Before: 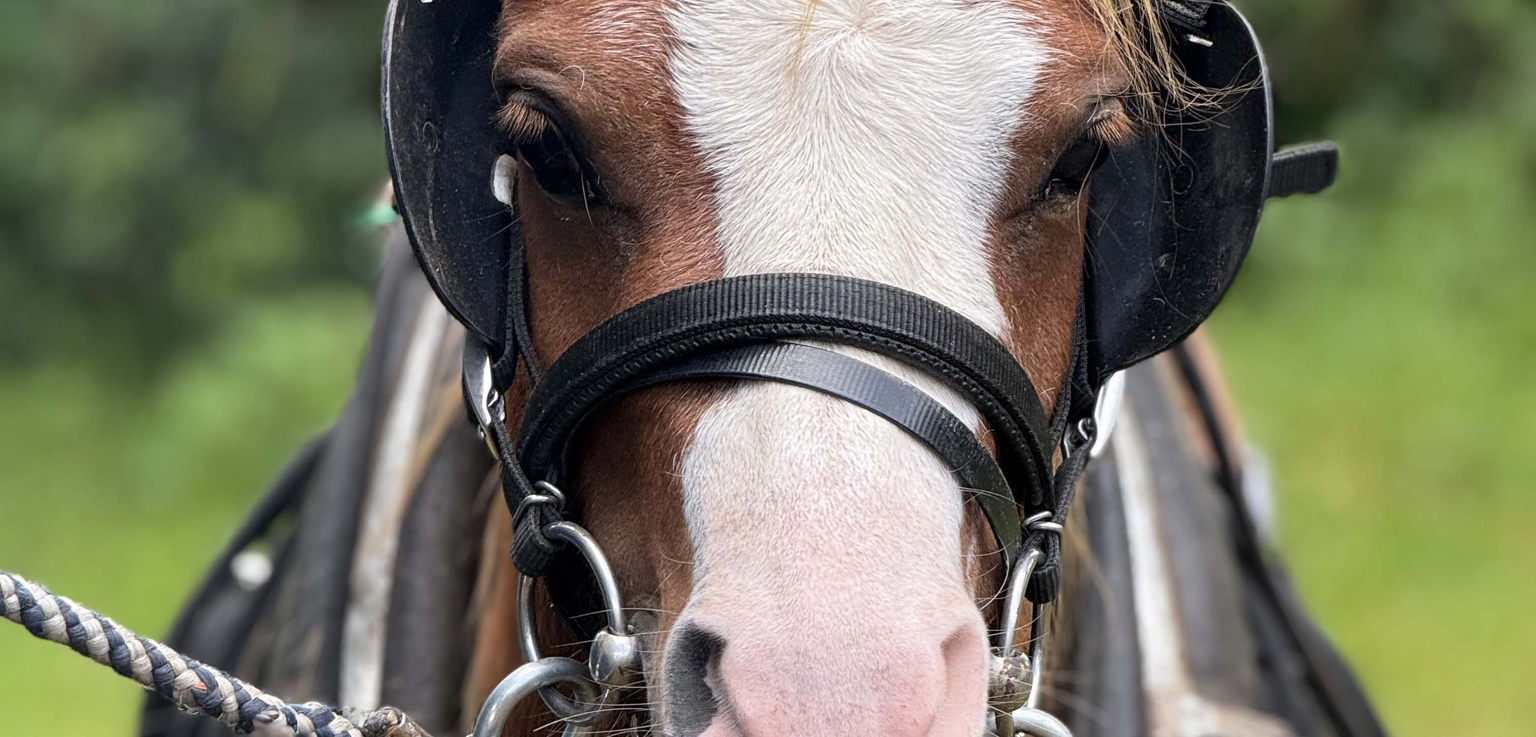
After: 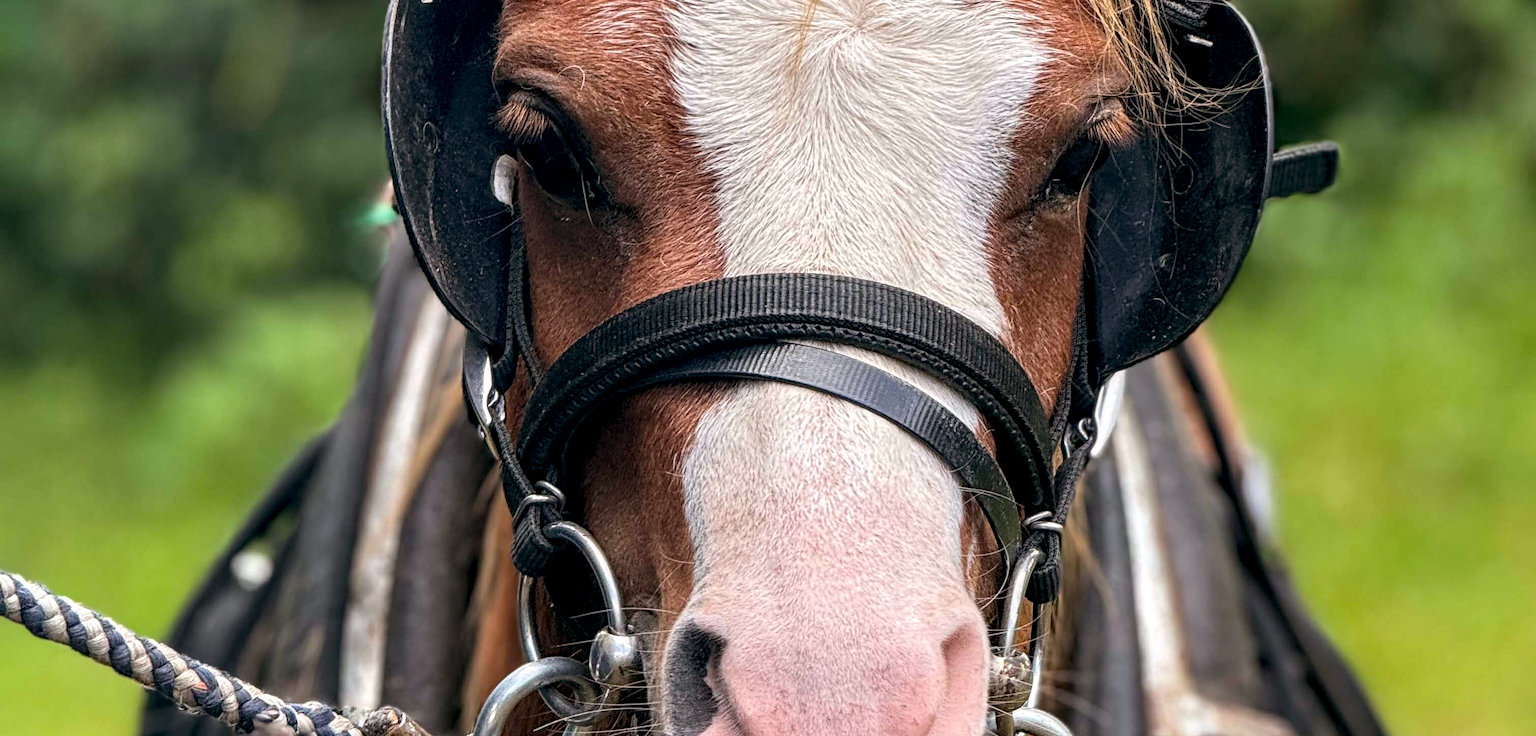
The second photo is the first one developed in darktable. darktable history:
color balance: lift [1, 0.998, 1.001, 1.002], gamma [1, 1.02, 1, 0.98], gain [1, 1.02, 1.003, 0.98]
haze removal: compatibility mode true, adaptive false
local contrast: detail 140%
